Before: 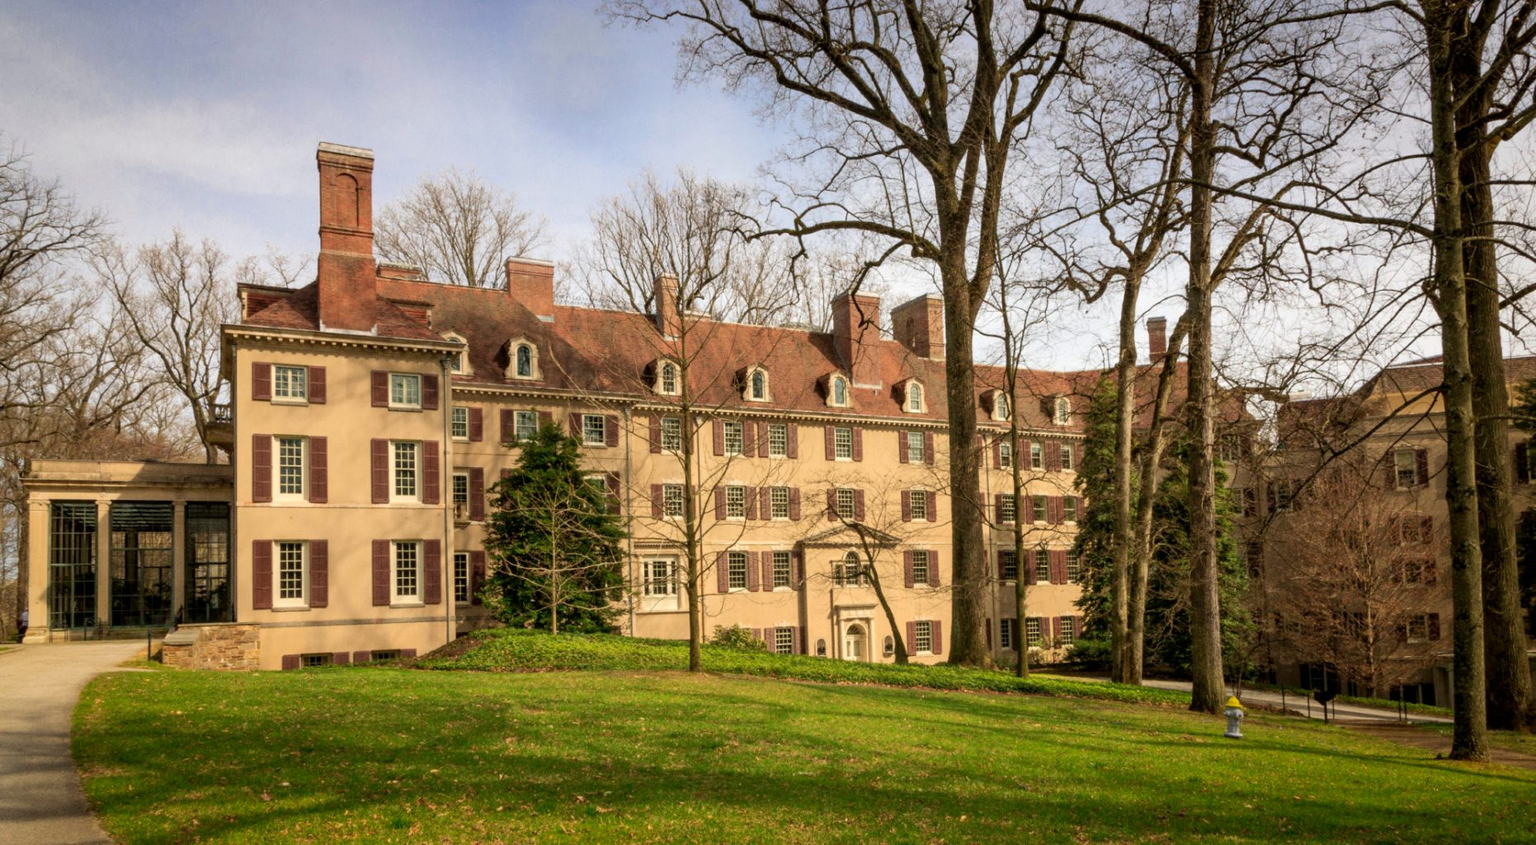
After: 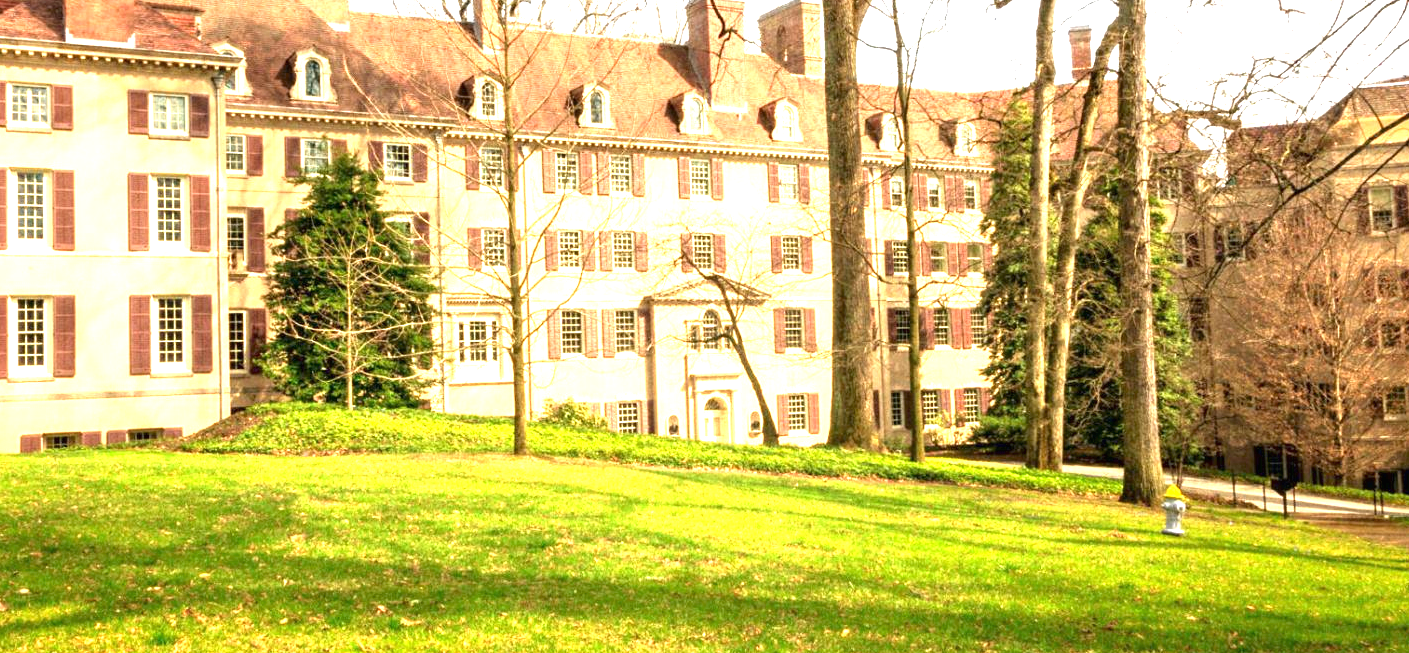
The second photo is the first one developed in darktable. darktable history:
crop and rotate: left 17.299%, top 35.115%, right 7.015%, bottom 1.024%
exposure: black level correction 0, exposure 2.088 EV, compensate exposure bias true, compensate highlight preservation false
